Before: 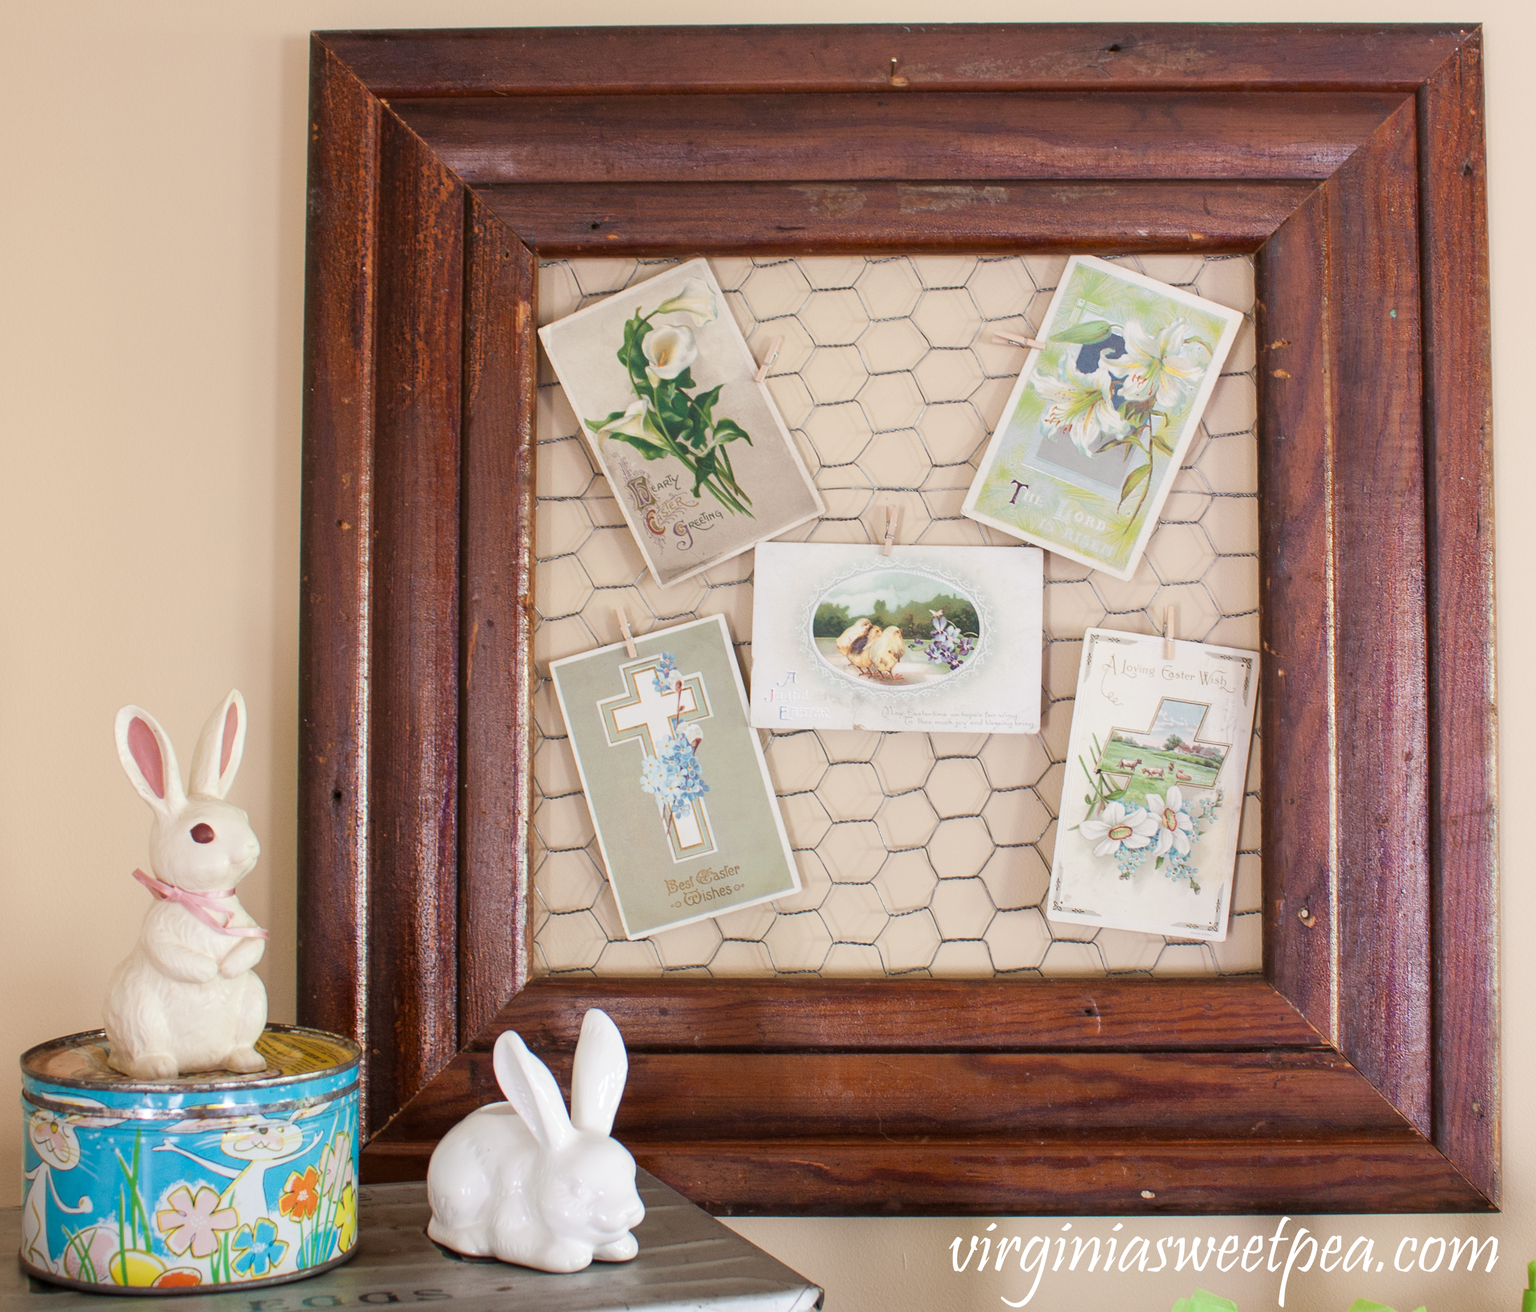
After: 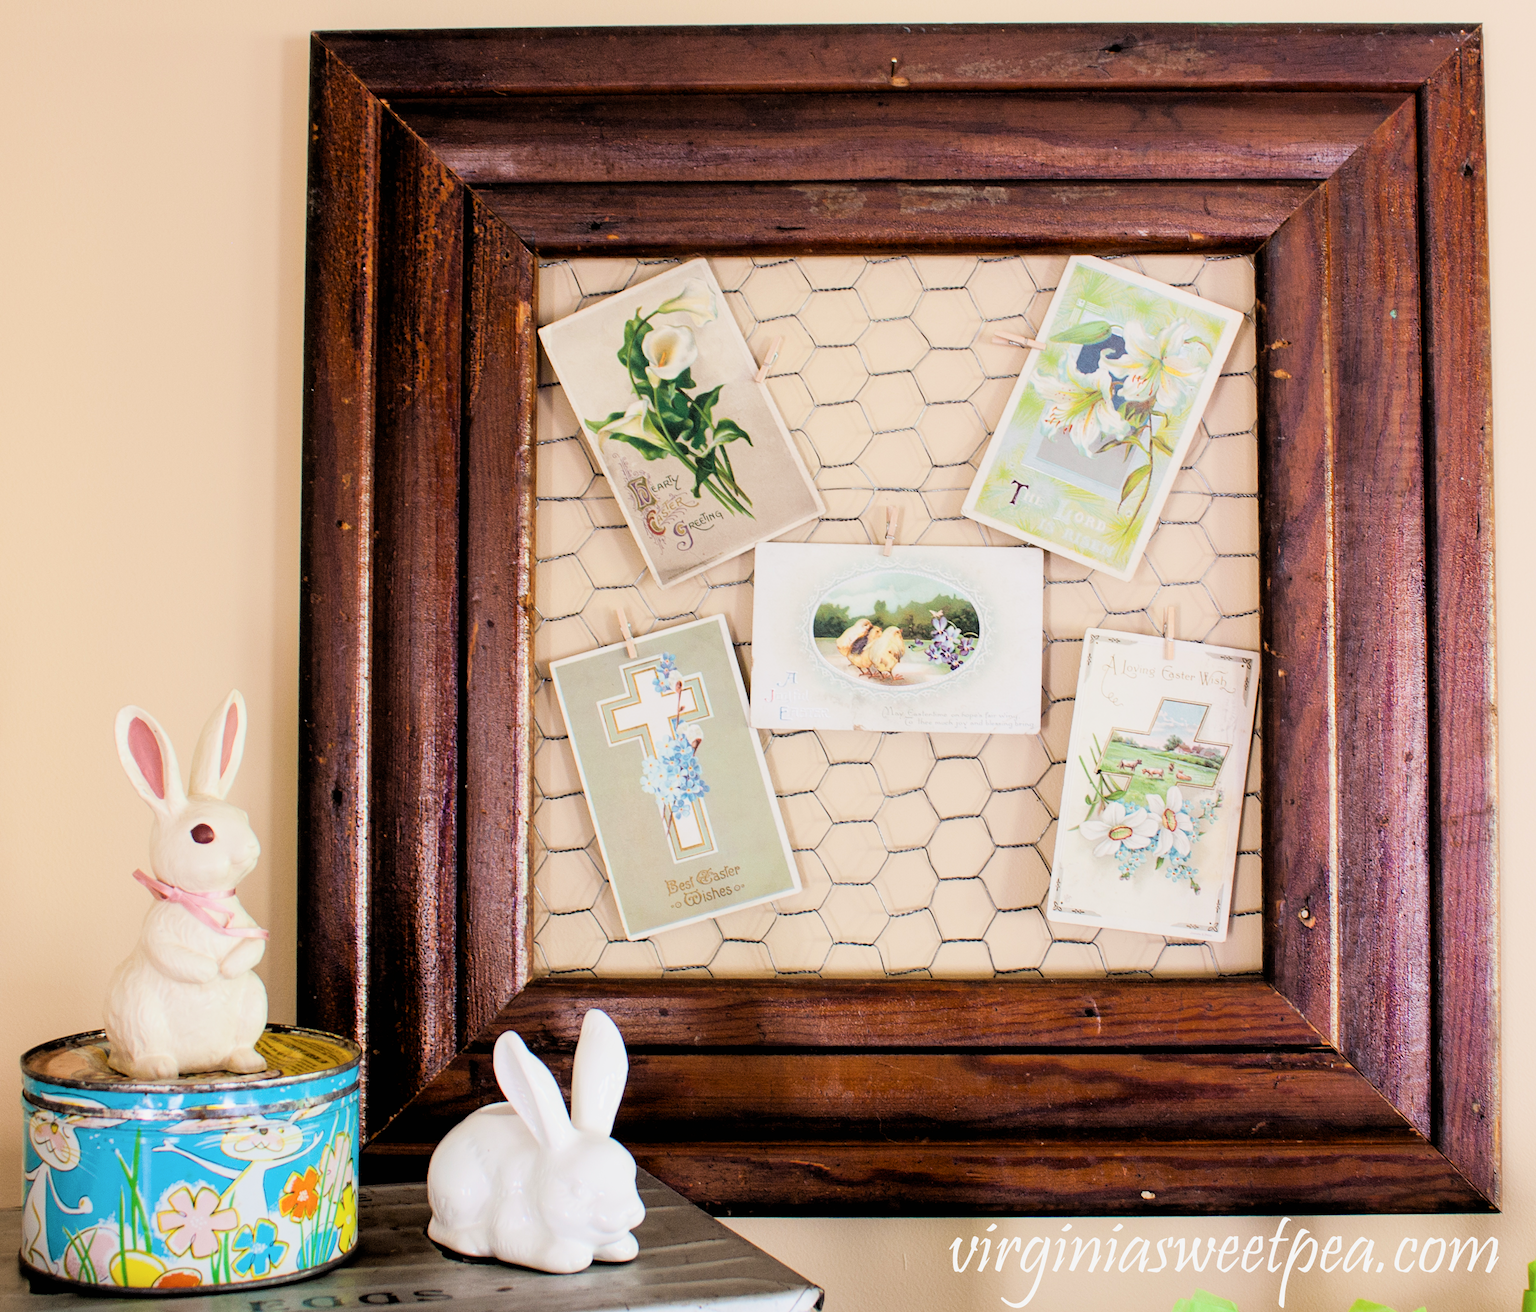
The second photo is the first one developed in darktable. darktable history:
contrast brightness saturation: contrast 0.151, brightness 0.053
color balance rgb: perceptual saturation grading › global saturation 14.899%, global vibrance 25.051%, contrast 9.484%
filmic rgb: black relative exposure -3.32 EV, white relative exposure 3.46 EV, threshold 2.97 EV, hardness 2.36, contrast 1.103, enable highlight reconstruction true
